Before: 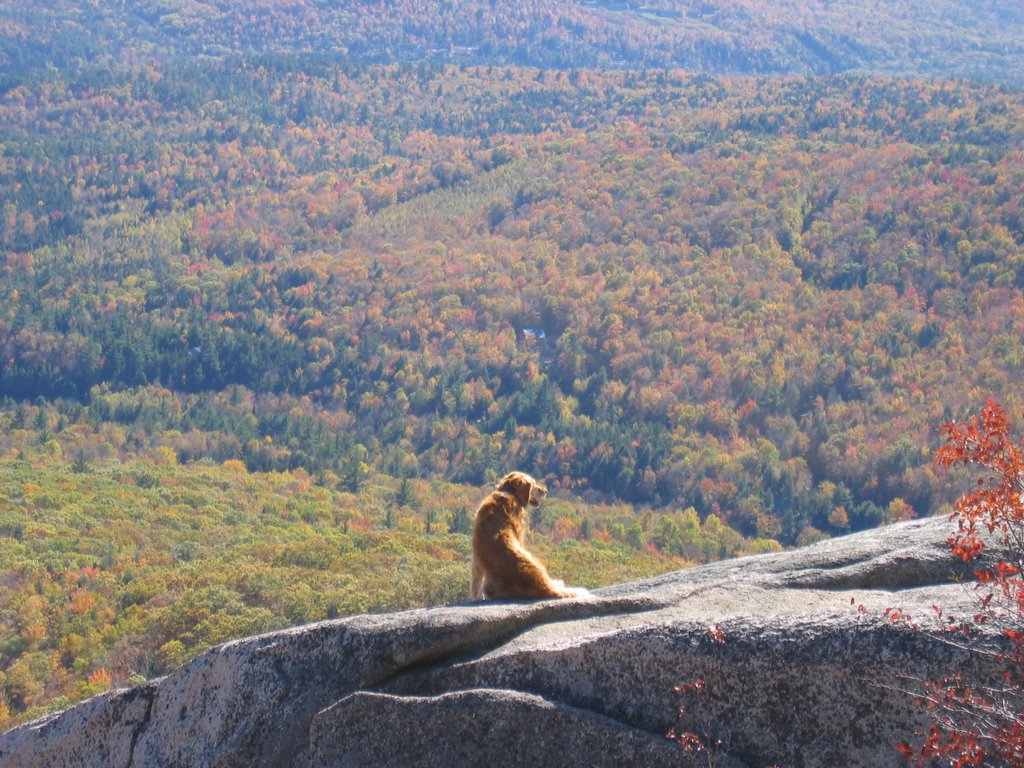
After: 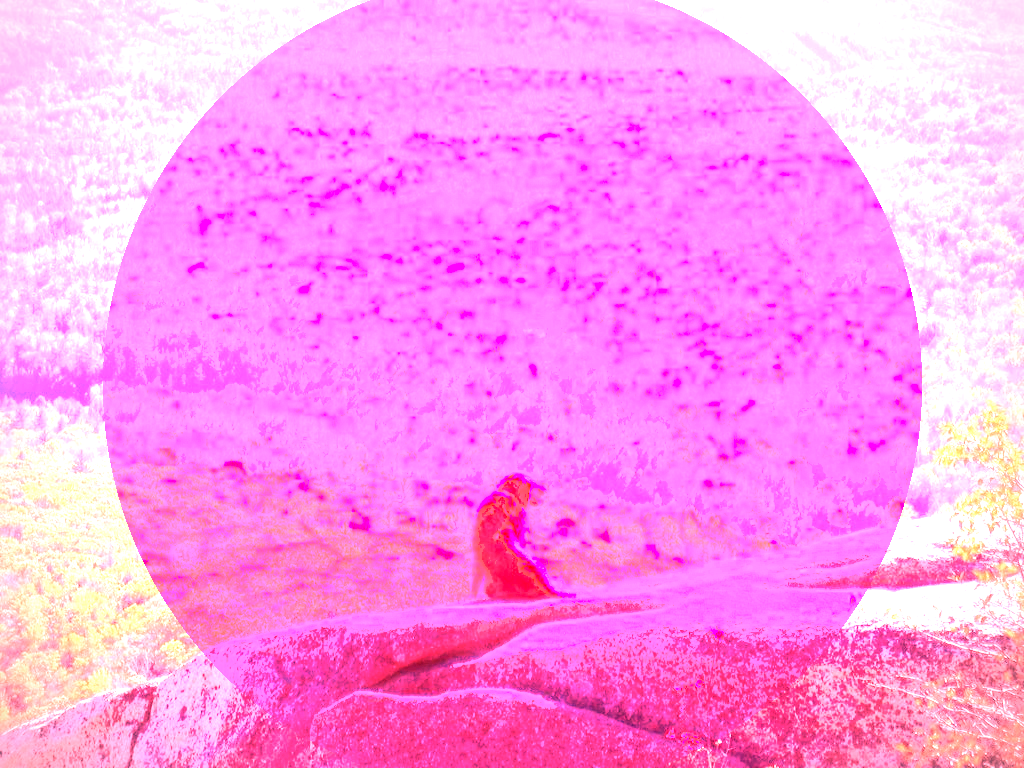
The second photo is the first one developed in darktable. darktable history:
exposure: black level correction 0.01, exposure 1 EV, compensate highlight preservation false
white balance: red 4.26, blue 1.802
vignetting: dithering 8-bit output, unbound false
shadows and highlights: shadows 25, highlights -25
